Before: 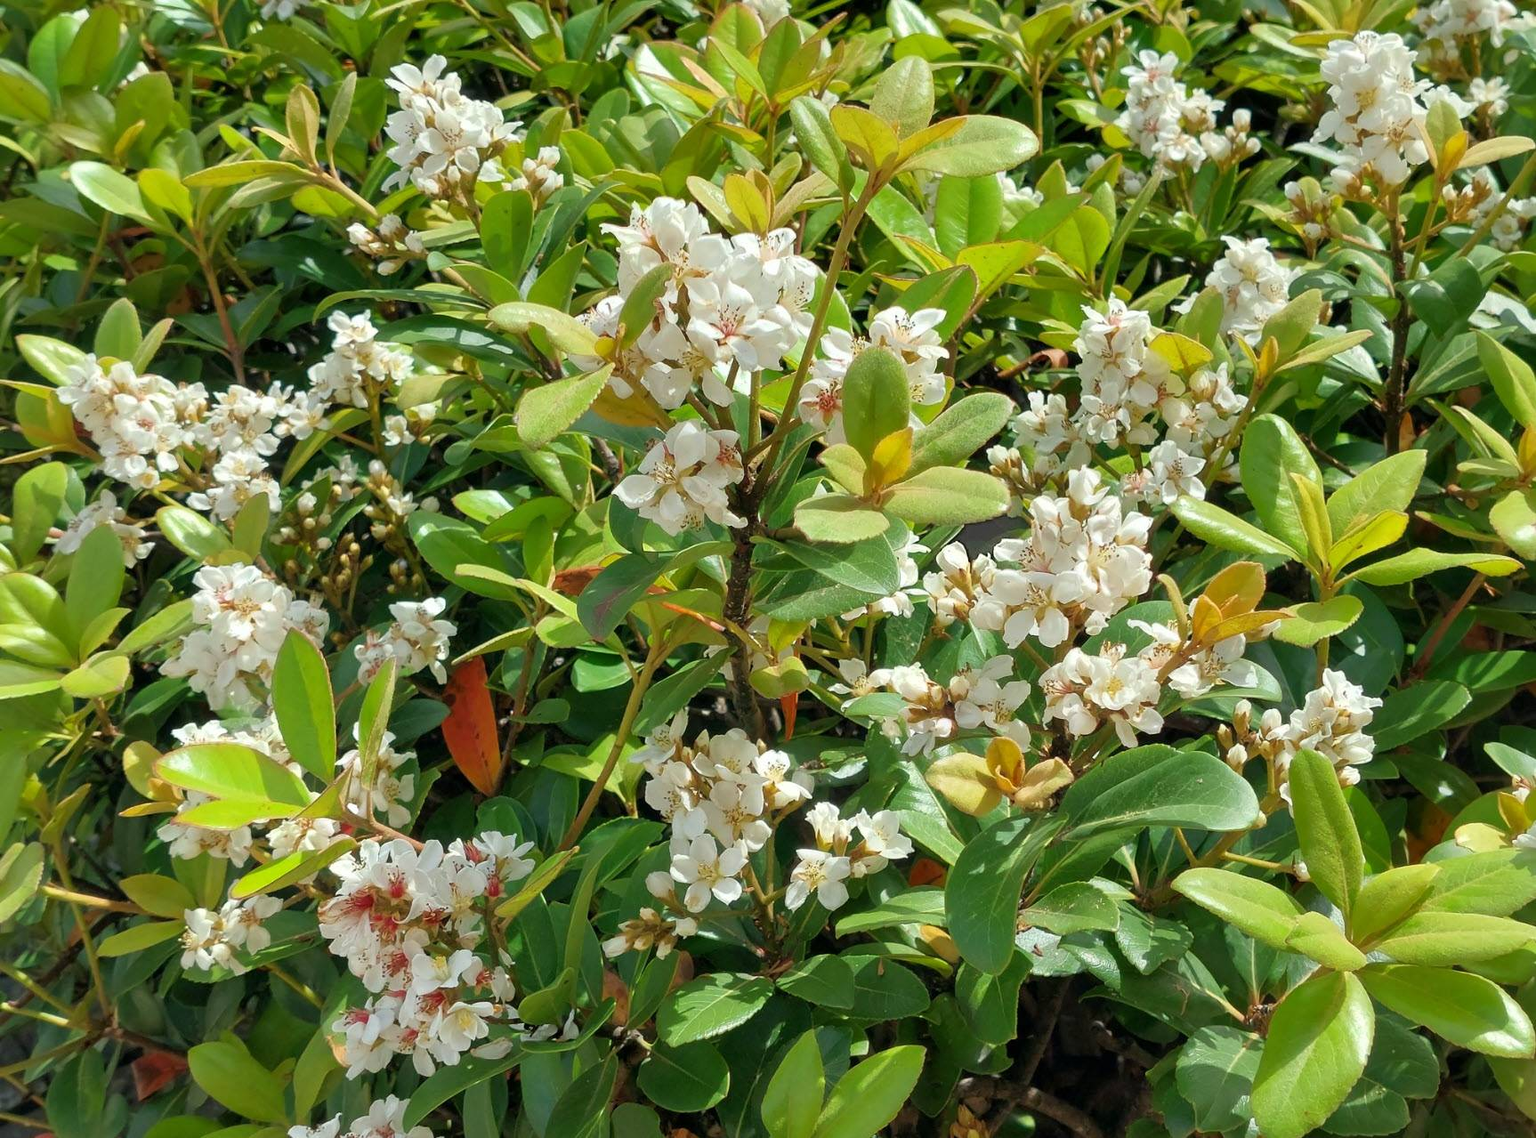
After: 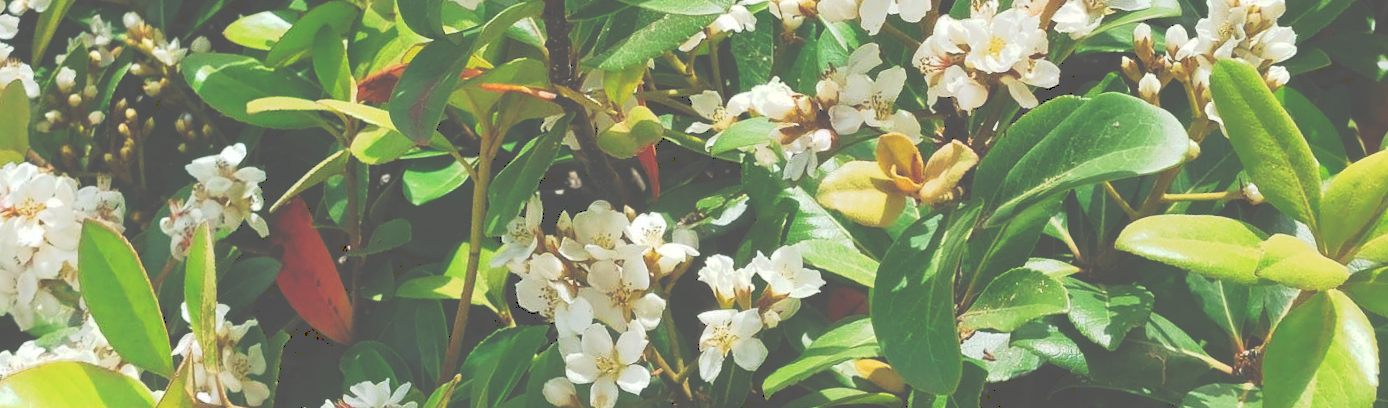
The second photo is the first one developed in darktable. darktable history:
tone equalizer: on, module defaults
tone curve: curves: ch0 [(0, 0) (0.003, 0.345) (0.011, 0.345) (0.025, 0.345) (0.044, 0.349) (0.069, 0.353) (0.1, 0.356) (0.136, 0.359) (0.177, 0.366) (0.224, 0.378) (0.277, 0.398) (0.335, 0.429) (0.399, 0.476) (0.468, 0.545) (0.543, 0.624) (0.623, 0.721) (0.709, 0.811) (0.801, 0.876) (0.898, 0.913) (1, 1)], preserve colors none
crop and rotate: left 13.306%, top 48.129%, bottom 2.928%
rotate and perspective: rotation -14.8°, crop left 0.1, crop right 0.903, crop top 0.25, crop bottom 0.748
